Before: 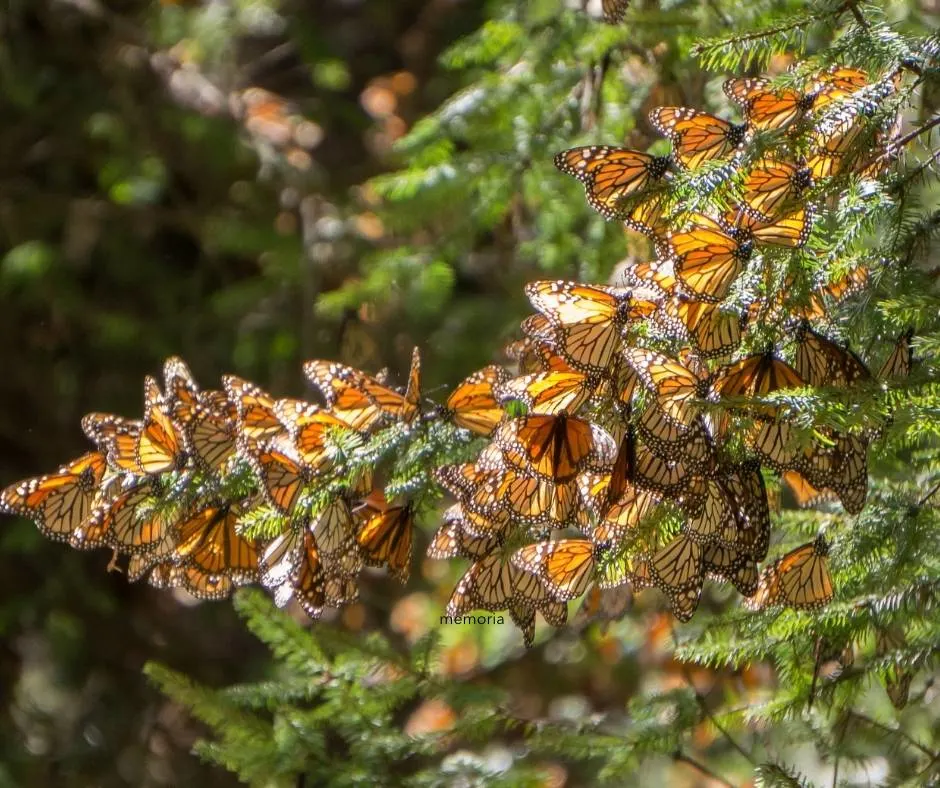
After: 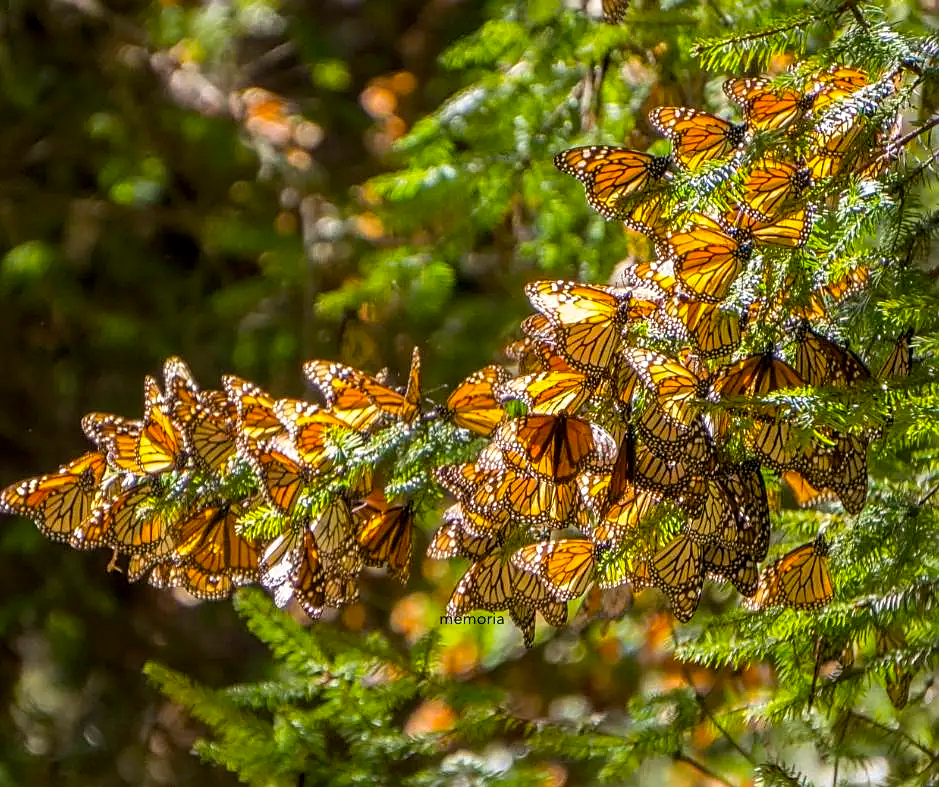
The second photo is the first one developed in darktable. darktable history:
color balance rgb: linear chroma grading › global chroma 15%, perceptual saturation grading › global saturation 30%
local contrast: on, module defaults
sharpen: on, module defaults
